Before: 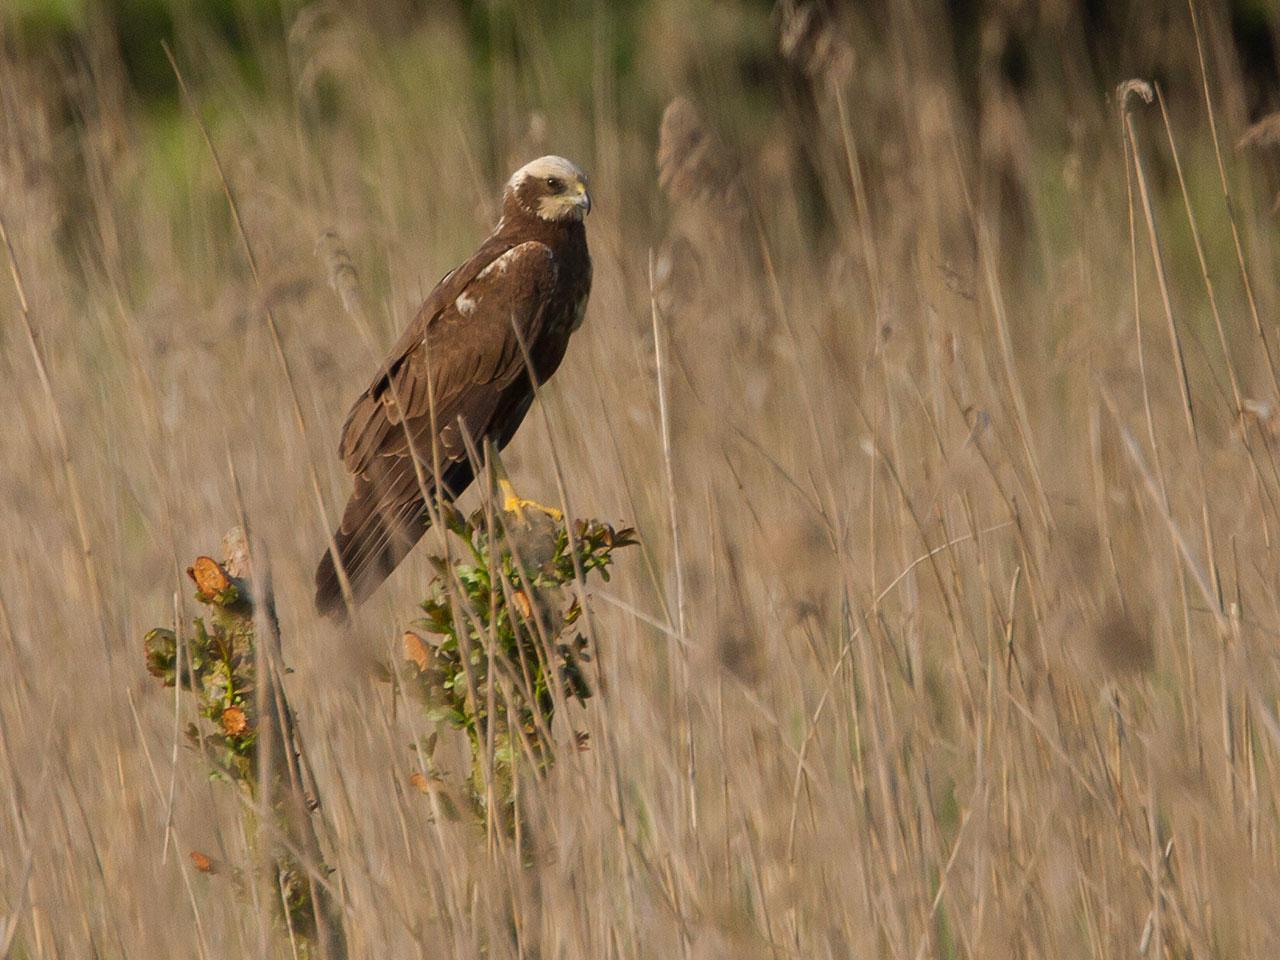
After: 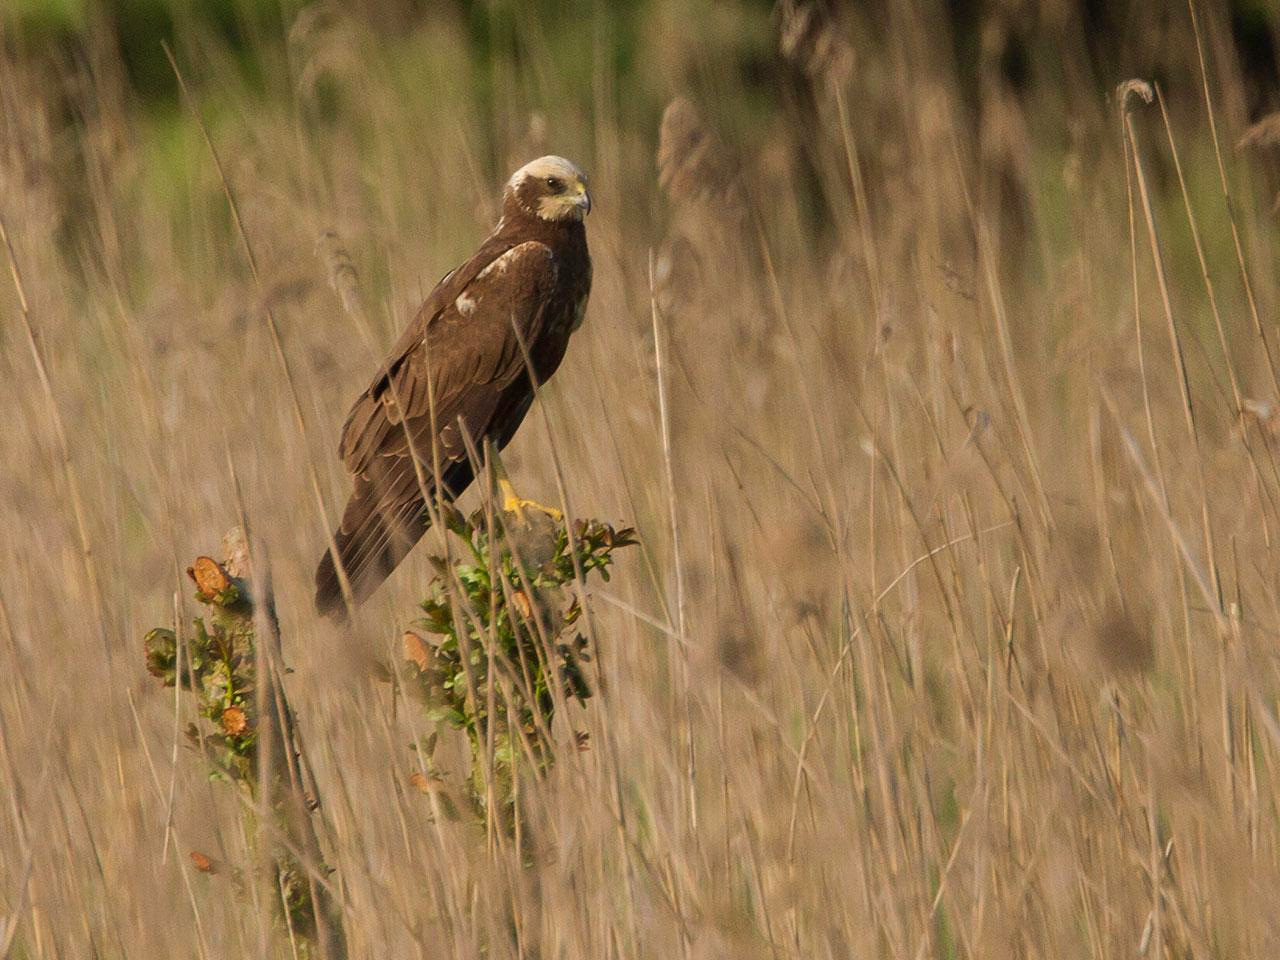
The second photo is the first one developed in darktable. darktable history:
velvia: strength 29.38%
